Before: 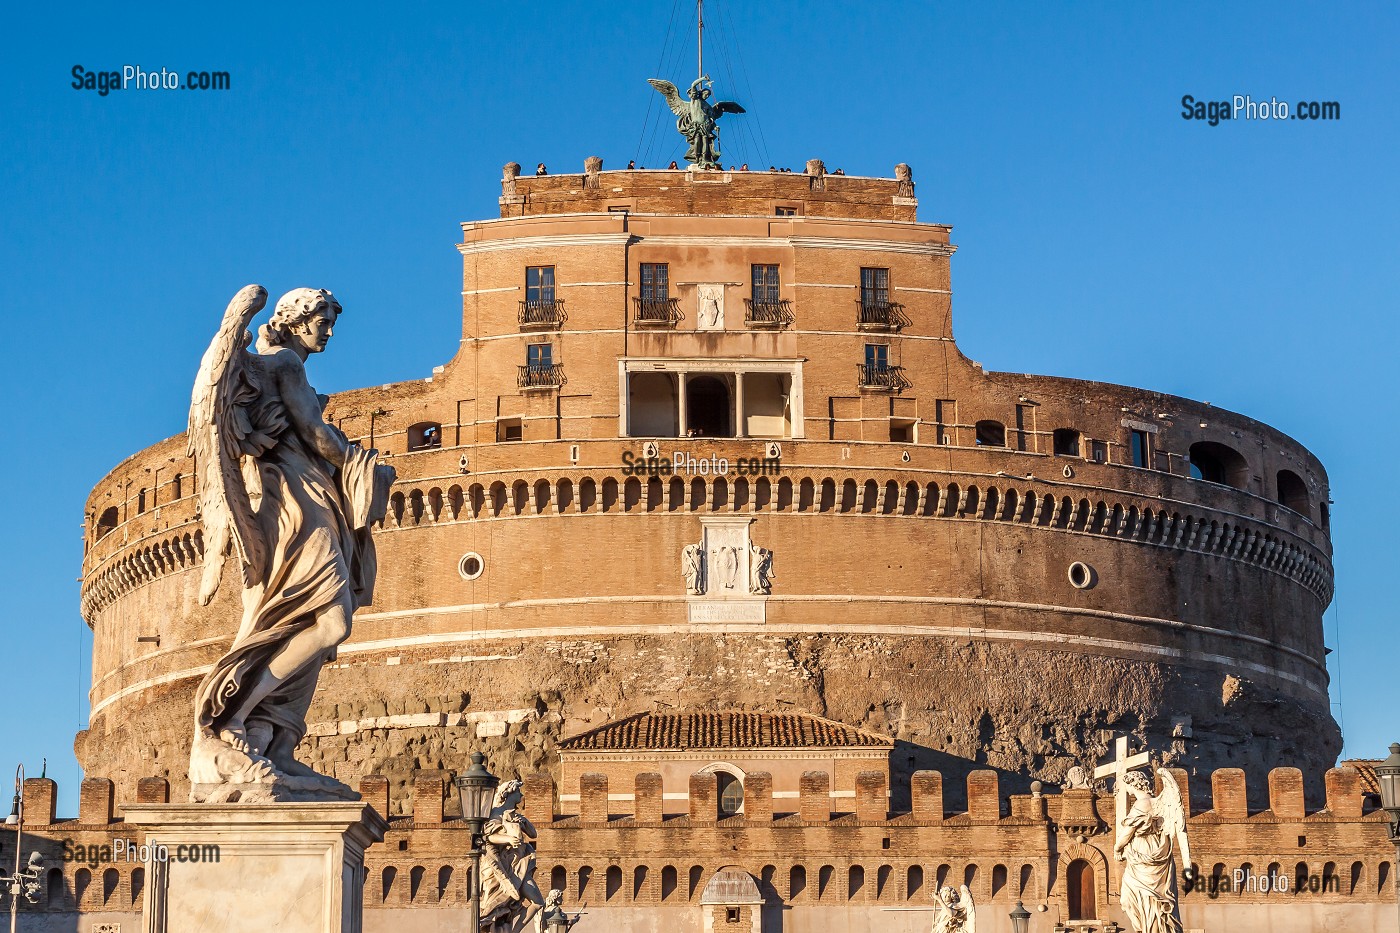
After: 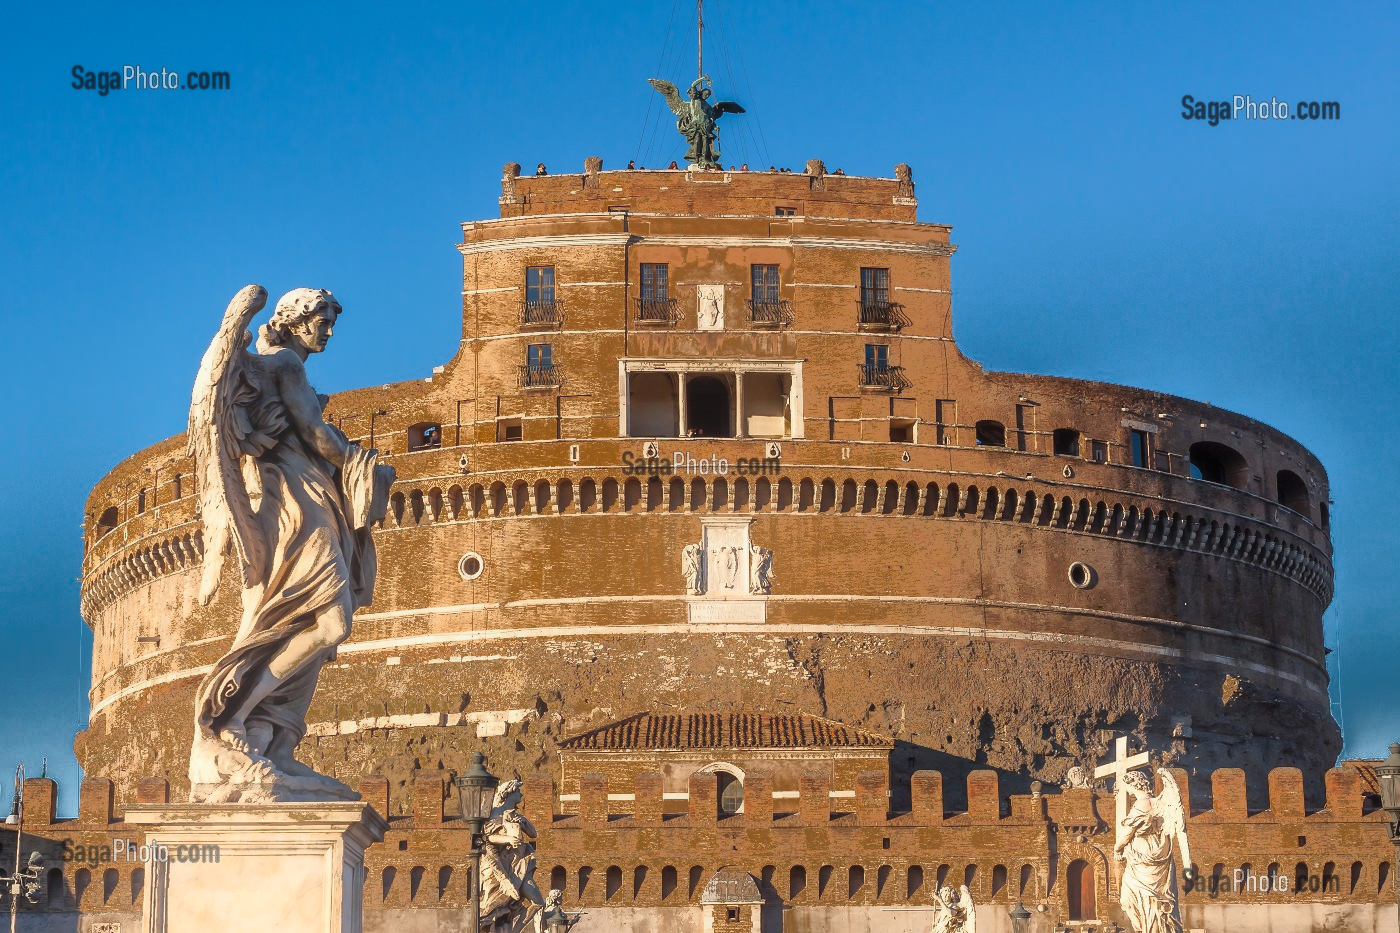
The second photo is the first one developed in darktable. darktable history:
contrast equalizer: octaves 7, y [[0.502, 0.505, 0.512, 0.529, 0.564, 0.588], [0.5 ×6], [0.502, 0.505, 0.512, 0.529, 0.564, 0.588], [0, 0.001, 0.001, 0.004, 0.008, 0.011], [0, 0.001, 0.001, 0.004, 0.008, 0.011]], mix -1
fill light: exposure -0.73 EV, center 0.69, width 2.2
bloom: size 16%, threshold 98%, strength 20%
